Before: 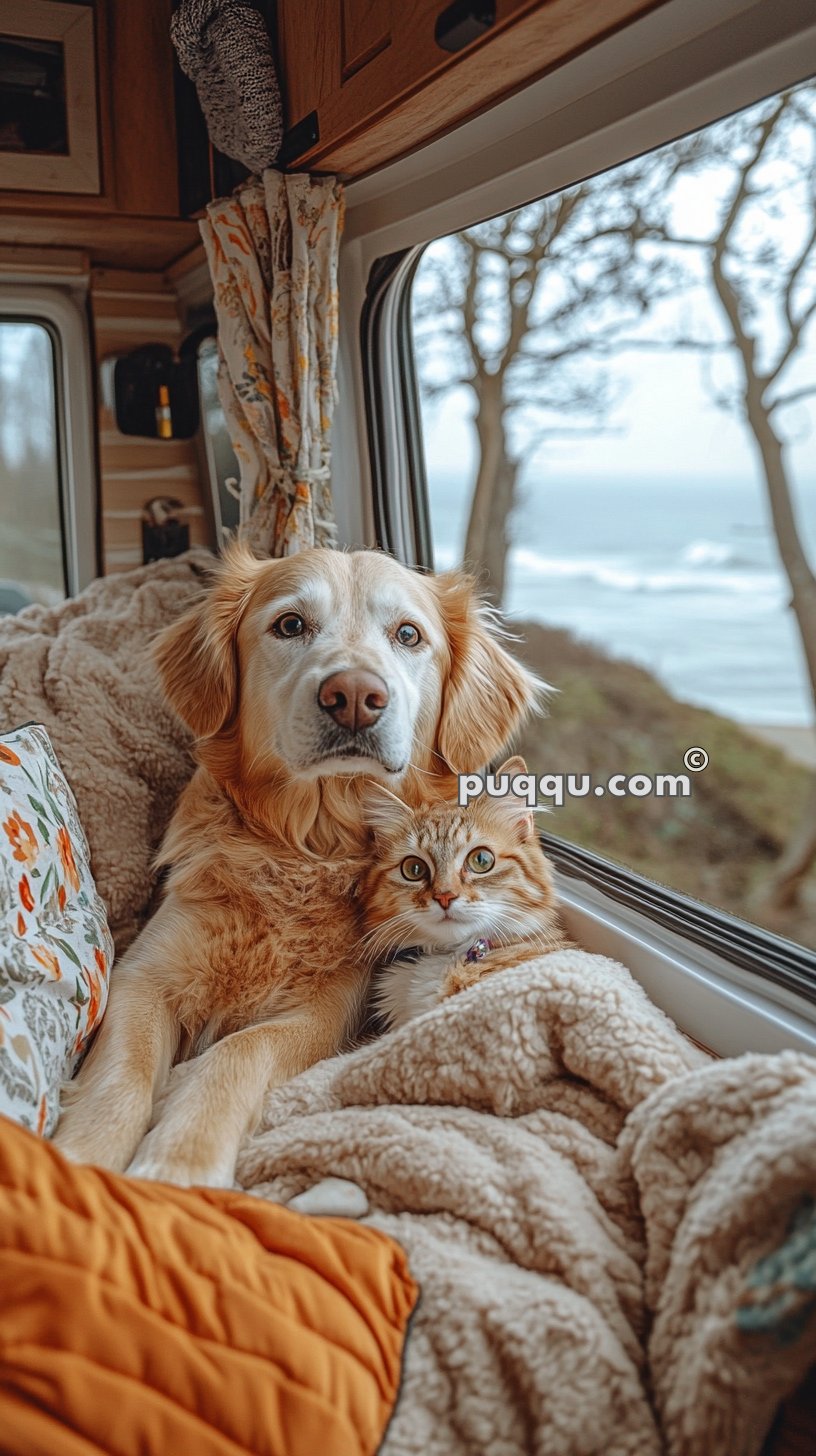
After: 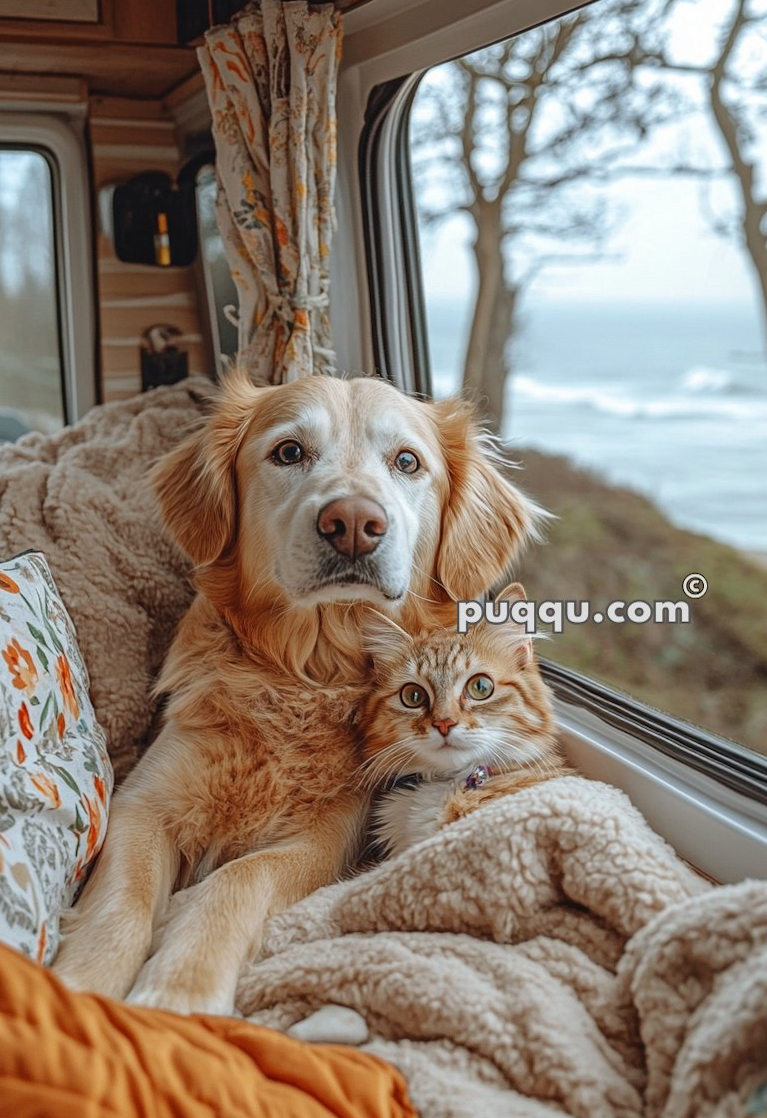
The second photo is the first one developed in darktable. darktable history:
crop and rotate: angle 0.105°, top 11.8%, right 5.583%, bottom 11.13%
